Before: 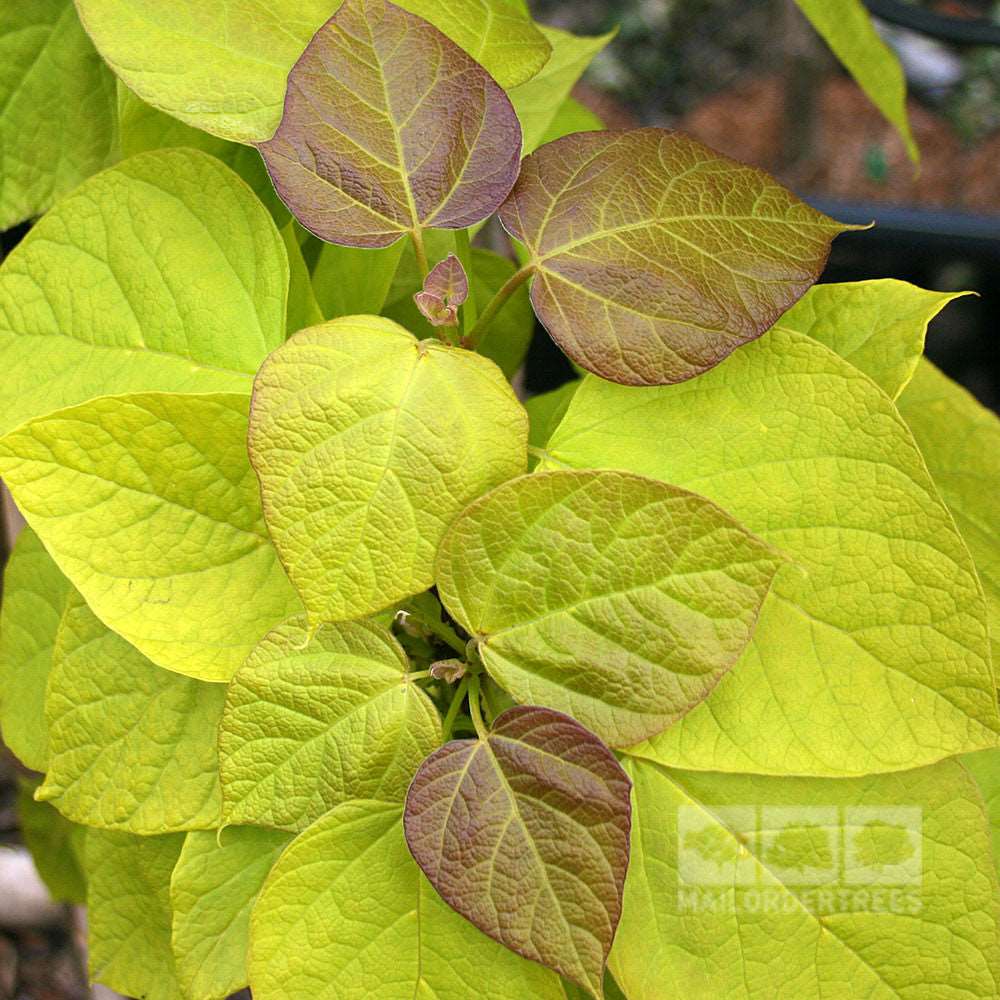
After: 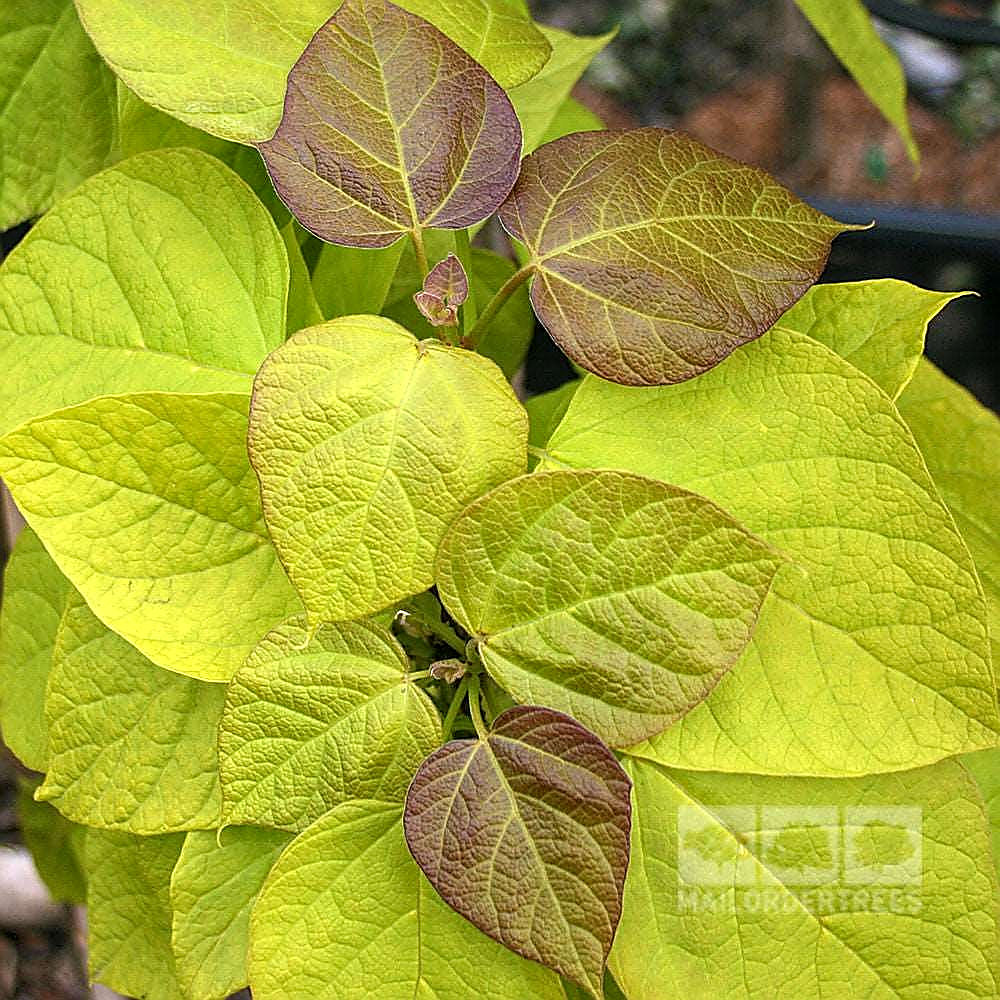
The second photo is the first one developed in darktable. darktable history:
sharpen: radius 1.4, amount 1.26, threshold 0.748
local contrast: on, module defaults
